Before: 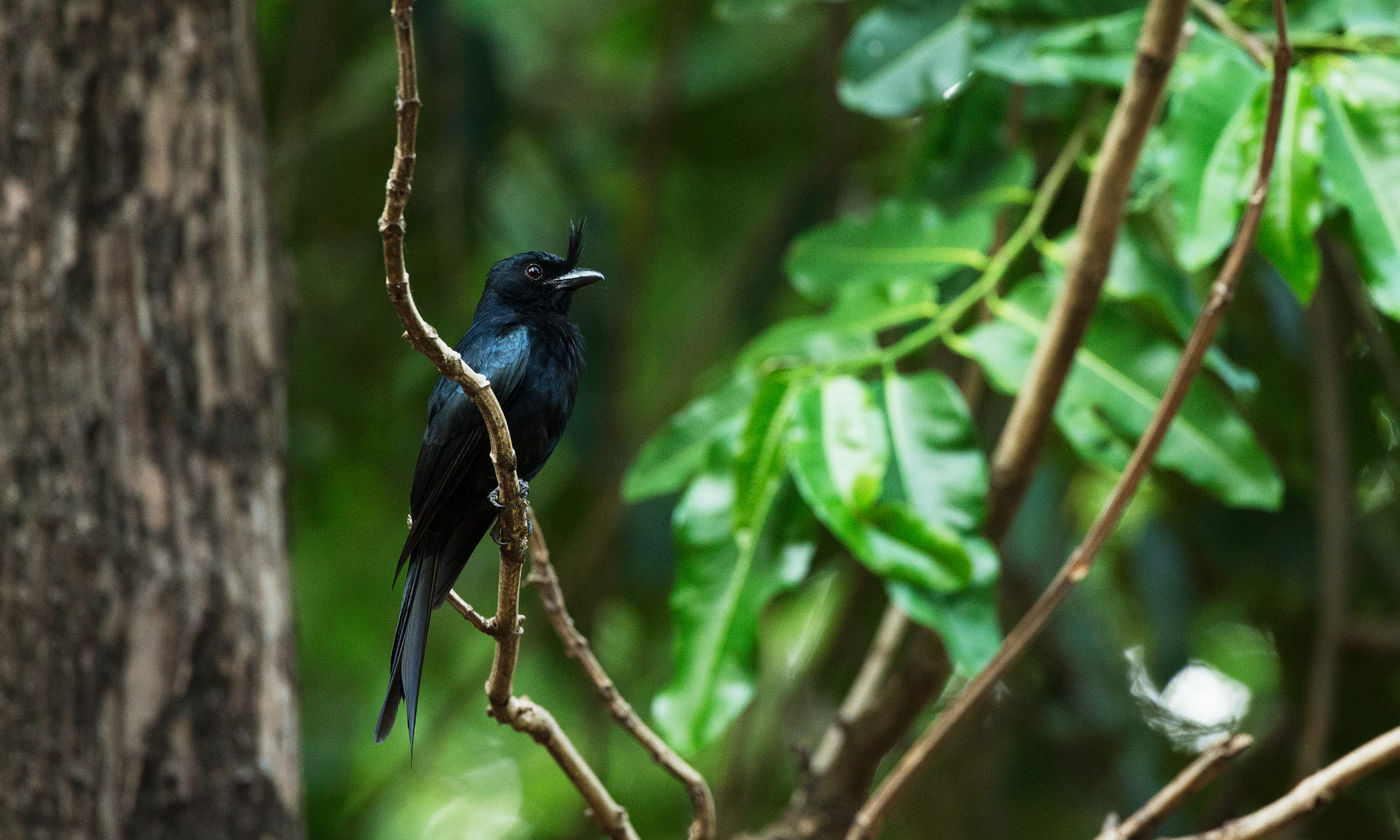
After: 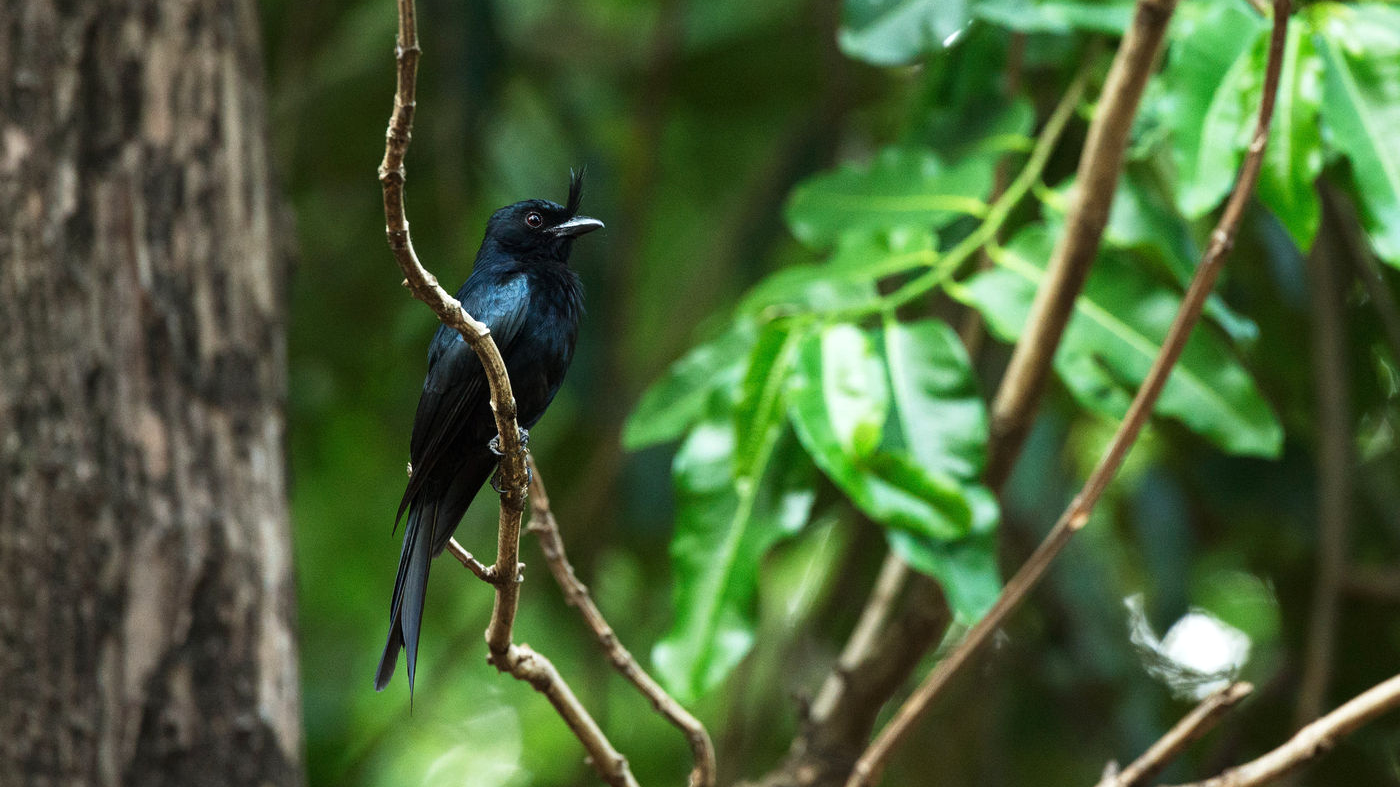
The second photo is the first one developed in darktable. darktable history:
crop and rotate: top 6.25%
exposure: black level correction 0, exposure 0.2 EV, compensate exposure bias true, compensate highlight preservation false
